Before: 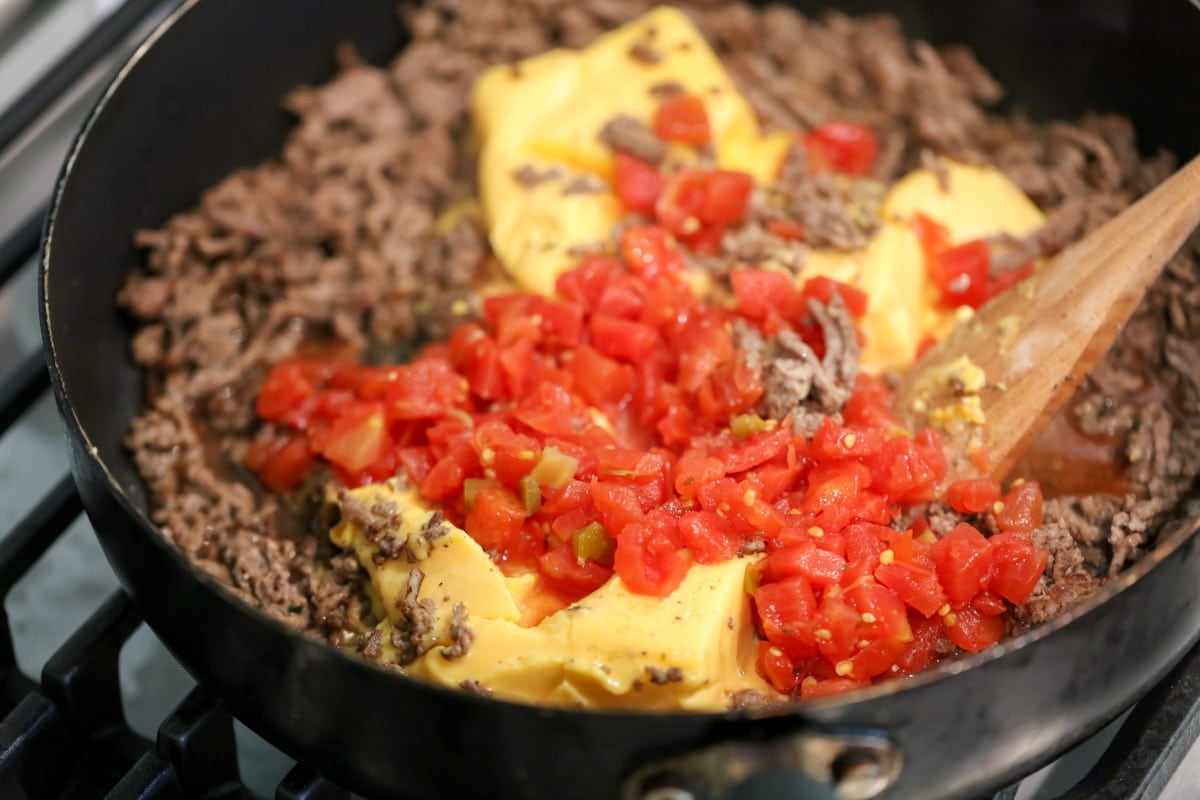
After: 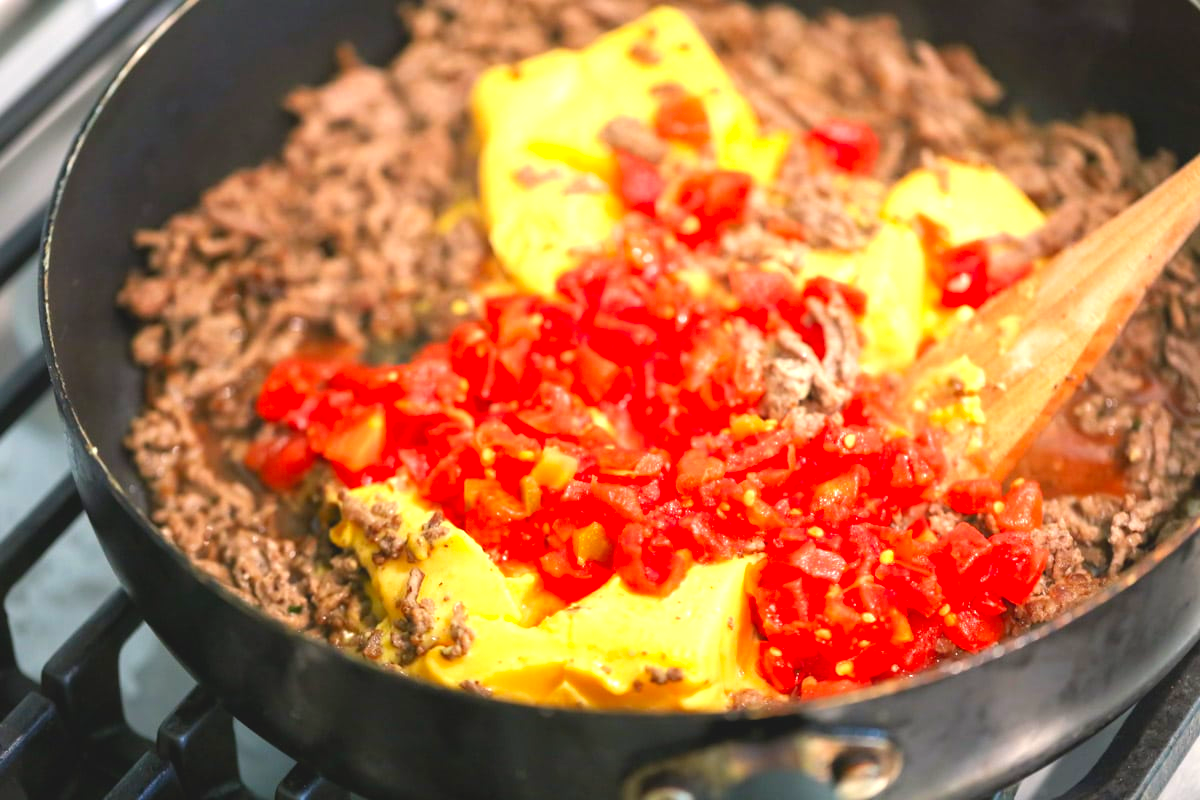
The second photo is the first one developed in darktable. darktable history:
exposure: black level correction 0, exposure 1.2 EV, compensate exposure bias true, compensate highlight preservation false
contrast brightness saturation: contrast -0.174, saturation 0.189
